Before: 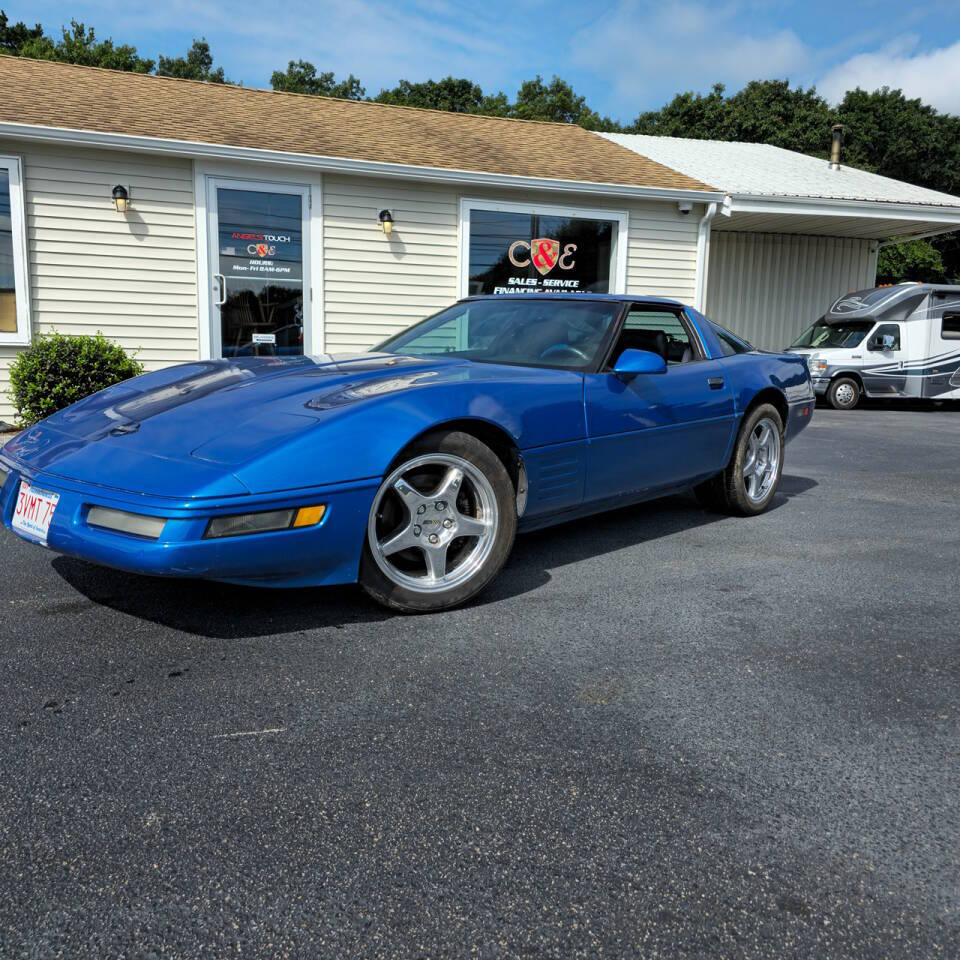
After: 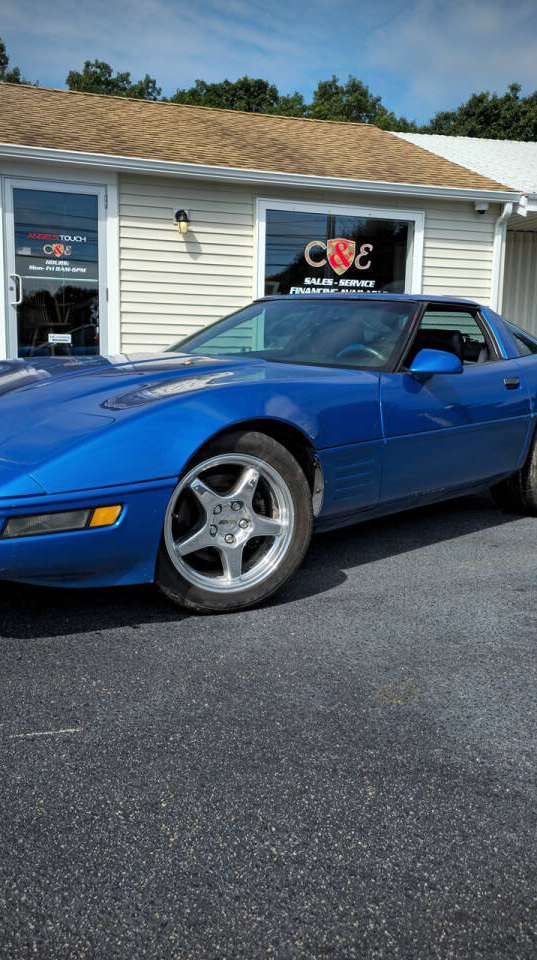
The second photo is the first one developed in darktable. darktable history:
crop: left 21.339%, right 22.679%
vignetting: on, module defaults
shadows and highlights: shadows 20.89, highlights -81.71, soften with gaussian
